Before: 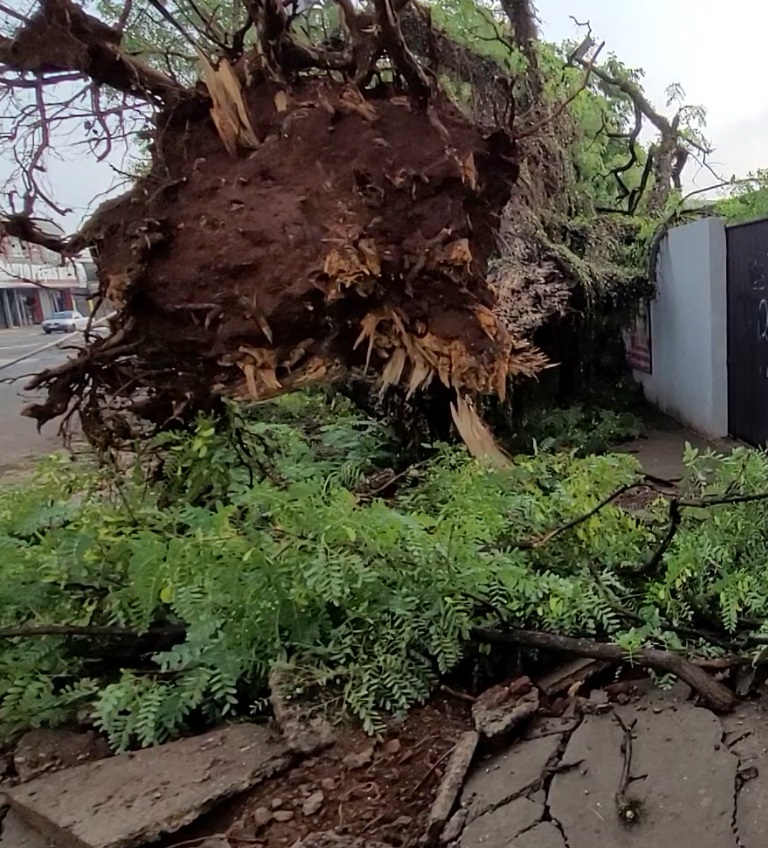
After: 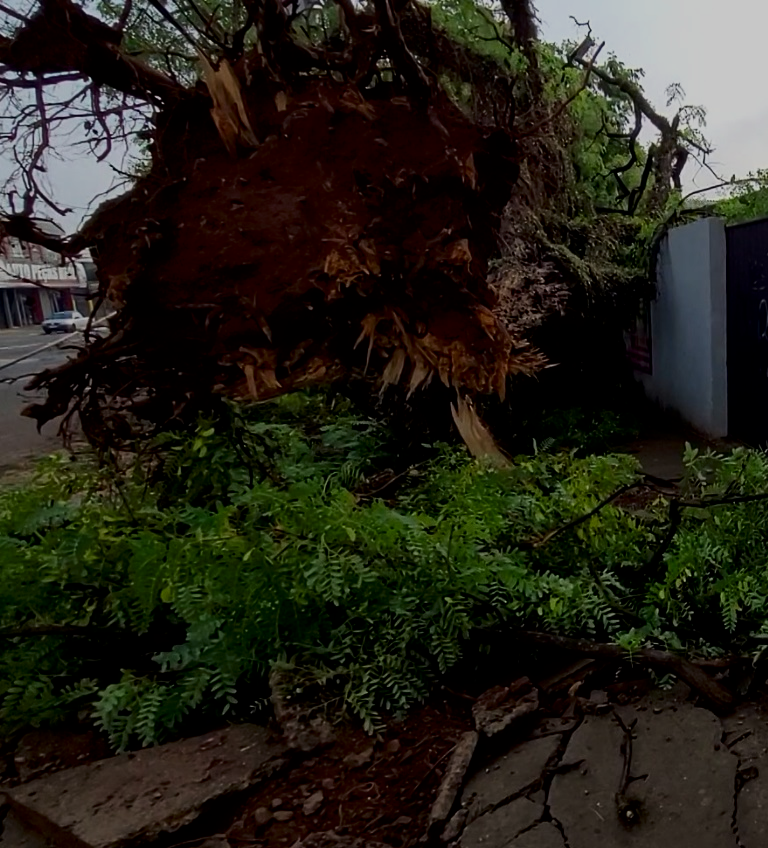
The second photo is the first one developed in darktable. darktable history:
contrast brightness saturation: brightness -0.52
filmic rgb: black relative exposure -11.88 EV, white relative exposure 5.43 EV, threshold 3 EV, hardness 4.49, latitude 50%, contrast 1.14, color science v5 (2021), contrast in shadows safe, contrast in highlights safe, enable highlight reconstruction true
